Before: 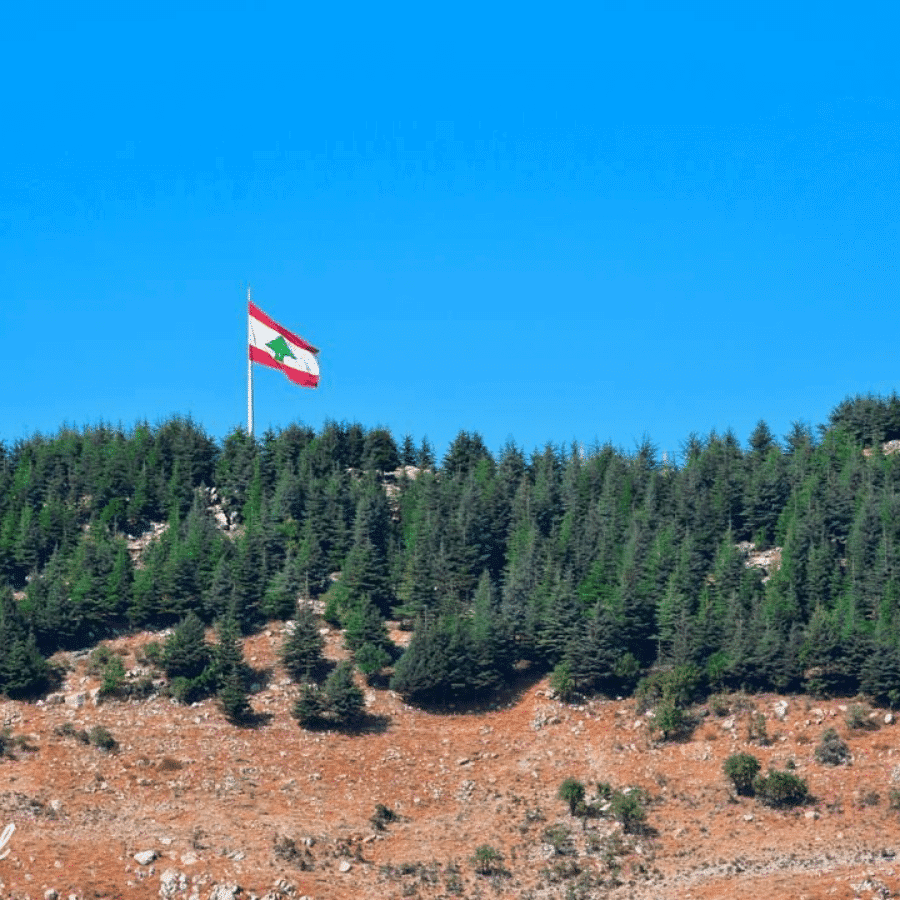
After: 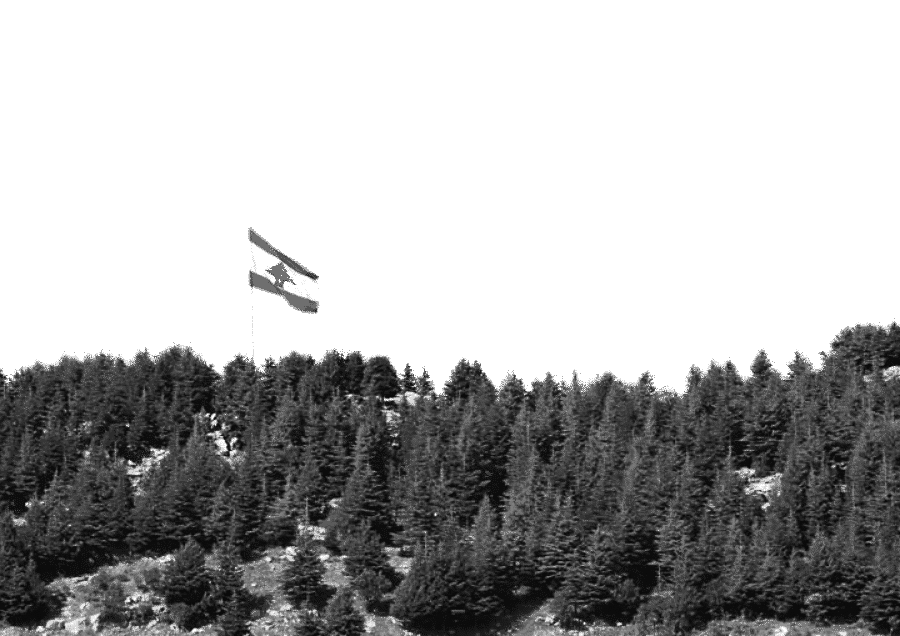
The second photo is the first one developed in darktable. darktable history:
tone equalizer: -8 EV -1.08 EV, -7 EV -1.01 EV, -6 EV -0.867 EV, -5 EV -0.578 EV, -3 EV 0.578 EV, -2 EV 0.867 EV, -1 EV 1.01 EV, +0 EV 1.08 EV, edges refinement/feathering 500, mask exposure compensation -1.57 EV, preserve details no
crop and rotate: top 8.293%, bottom 20.996%
color zones: curves: ch0 [(0.287, 0.048) (0.493, 0.484) (0.737, 0.816)]; ch1 [(0, 0) (0.143, 0) (0.286, 0) (0.429, 0) (0.571, 0) (0.714, 0) (0.857, 0)]
